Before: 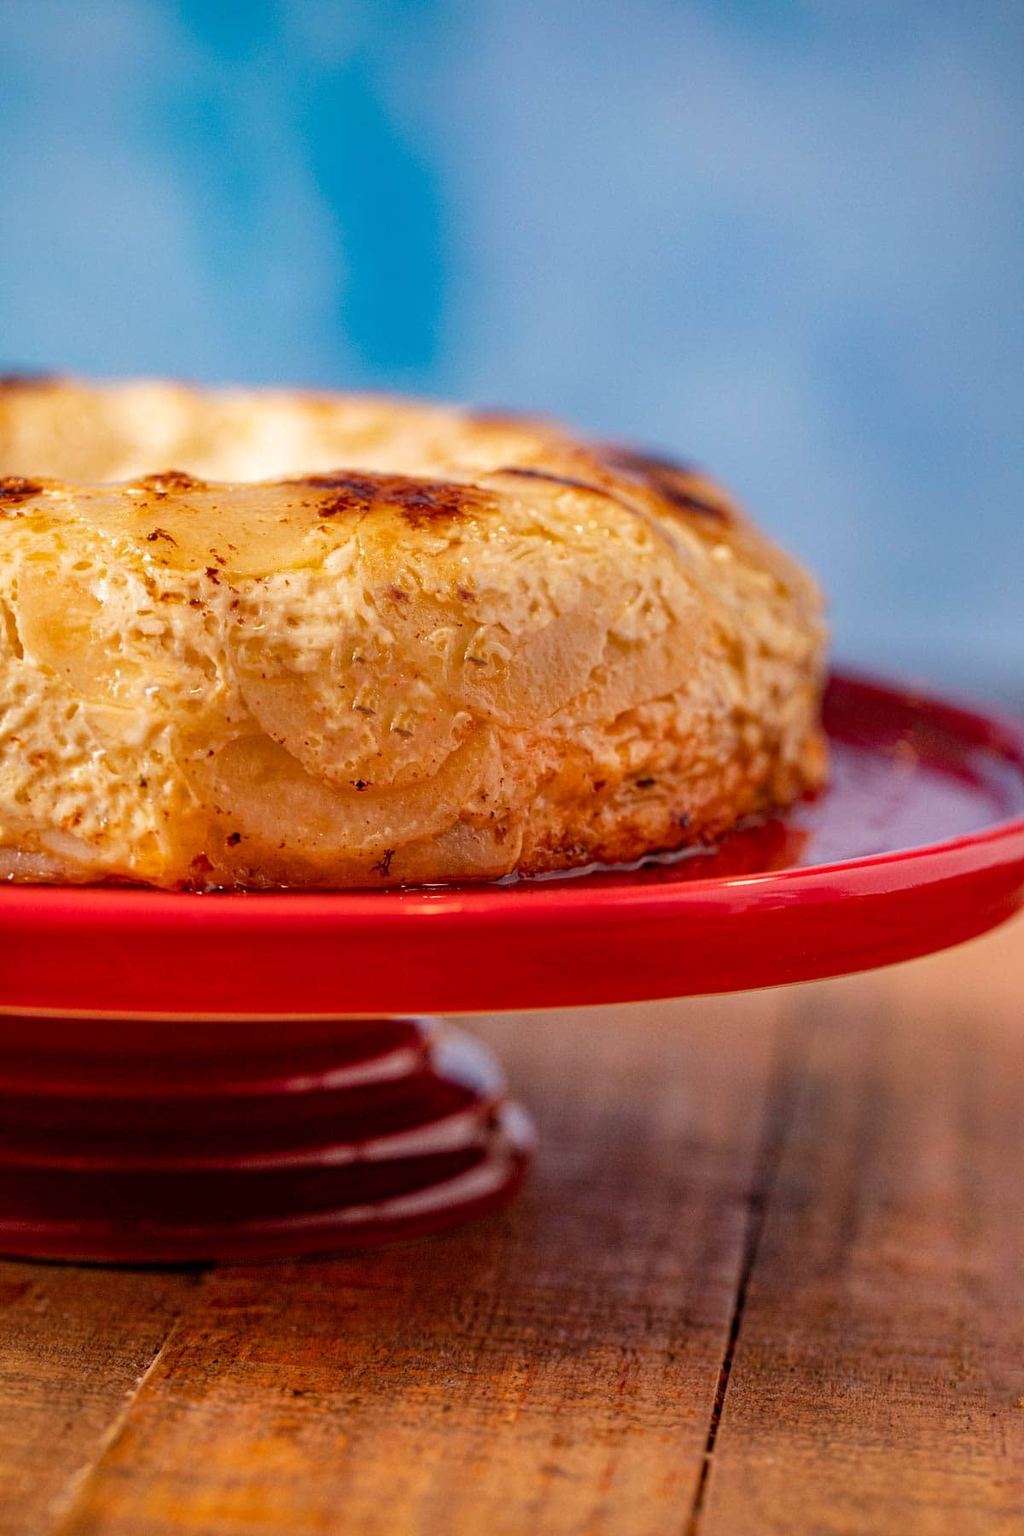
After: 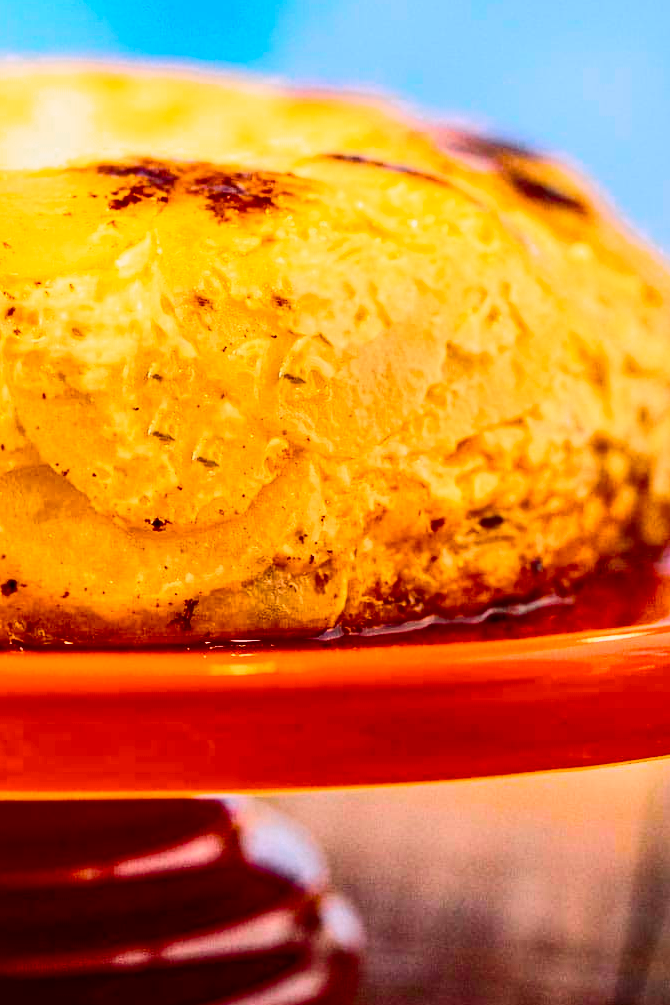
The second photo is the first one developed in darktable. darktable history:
tone curve: curves: ch0 [(0, 0.011) (0.104, 0.085) (0.236, 0.234) (0.398, 0.507) (0.472, 0.62) (0.641, 0.773) (0.835, 0.883) (1, 0.961)]; ch1 [(0, 0) (0.353, 0.344) (0.43, 0.401) (0.479, 0.476) (0.502, 0.504) (0.54, 0.542) (0.602, 0.613) (0.638, 0.668) (0.693, 0.727) (1, 1)]; ch2 [(0, 0) (0.34, 0.314) (0.434, 0.43) (0.5, 0.506) (0.528, 0.534) (0.55, 0.567) (0.595, 0.613) (0.644, 0.729) (1, 1)], color space Lab, independent channels, preserve colors none
color zones: curves: ch0 [(0, 0.558) (0.143, 0.548) (0.286, 0.447) (0.429, 0.259) (0.571, 0.5) (0.714, 0.5) (0.857, 0.593) (1, 0.558)]; ch1 [(0, 0.543) (0.01, 0.544) (0.12, 0.492) (0.248, 0.458) (0.5, 0.534) (0.748, 0.5) (0.99, 0.469) (1, 0.543)]; ch2 [(0, 0.507) (0.143, 0.522) (0.286, 0.505) (0.429, 0.5) (0.571, 0.5) (0.714, 0.5) (0.857, 0.5) (1, 0.507)]
crop and rotate: left 22.13%, top 22.054%, right 22.026%, bottom 22.102%
contrast brightness saturation: contrast 0.16, saturation 0.32
